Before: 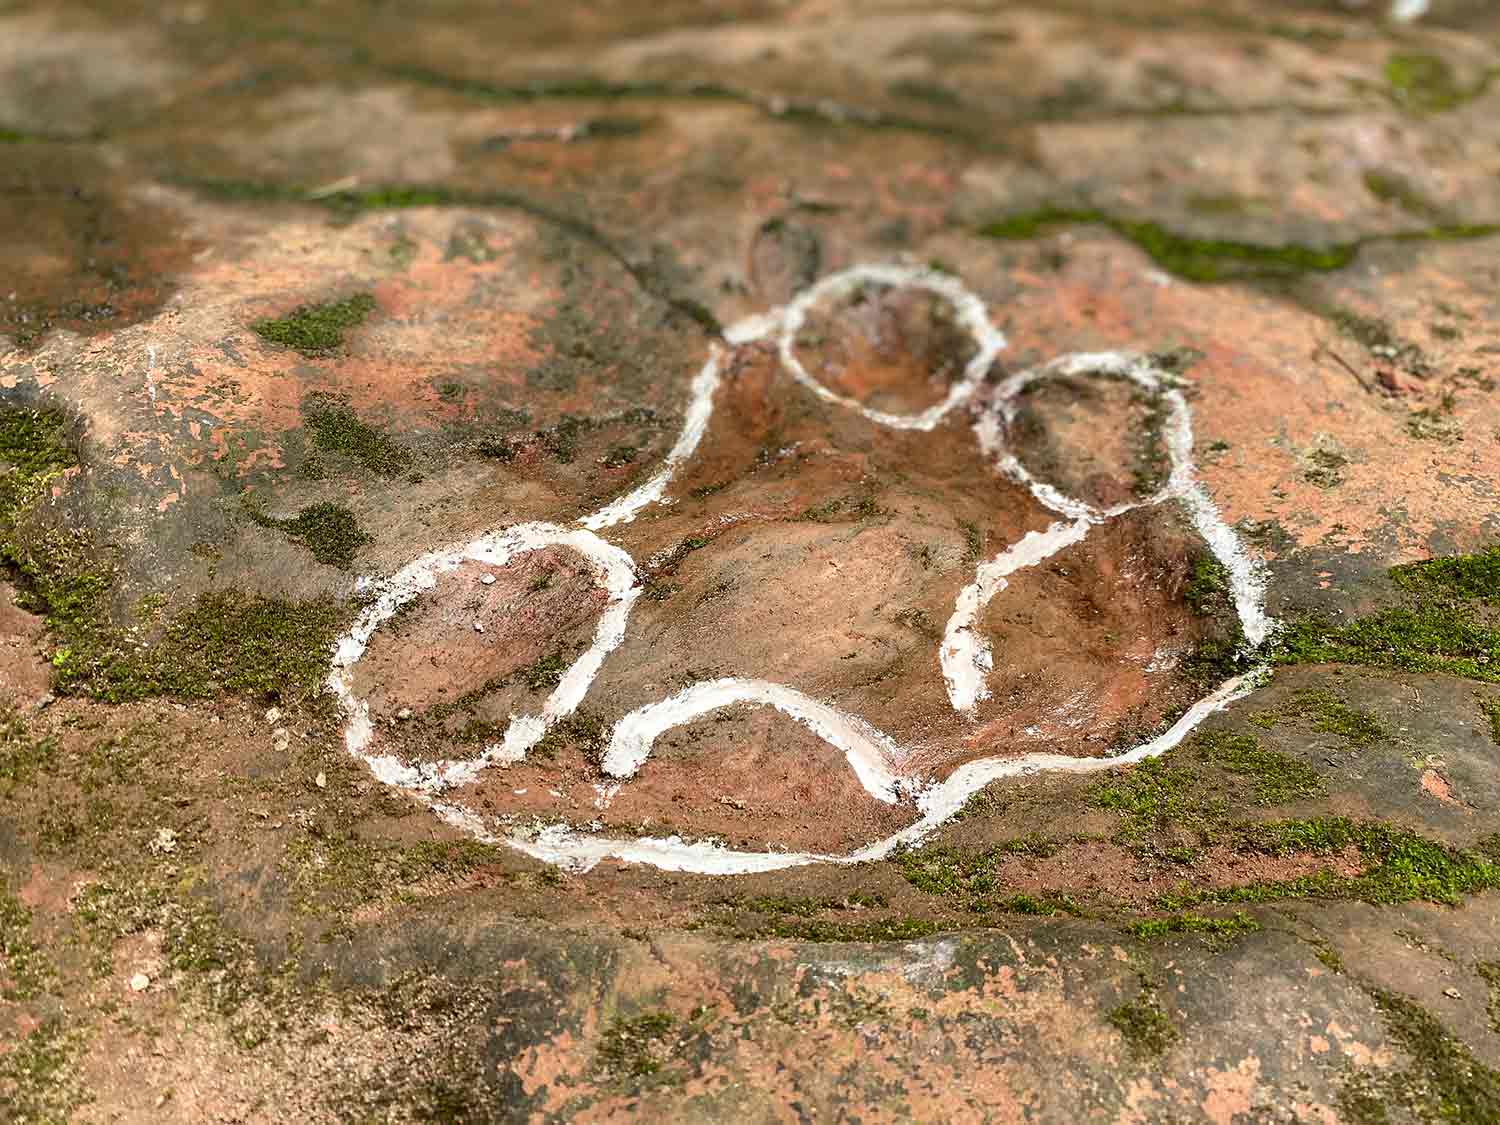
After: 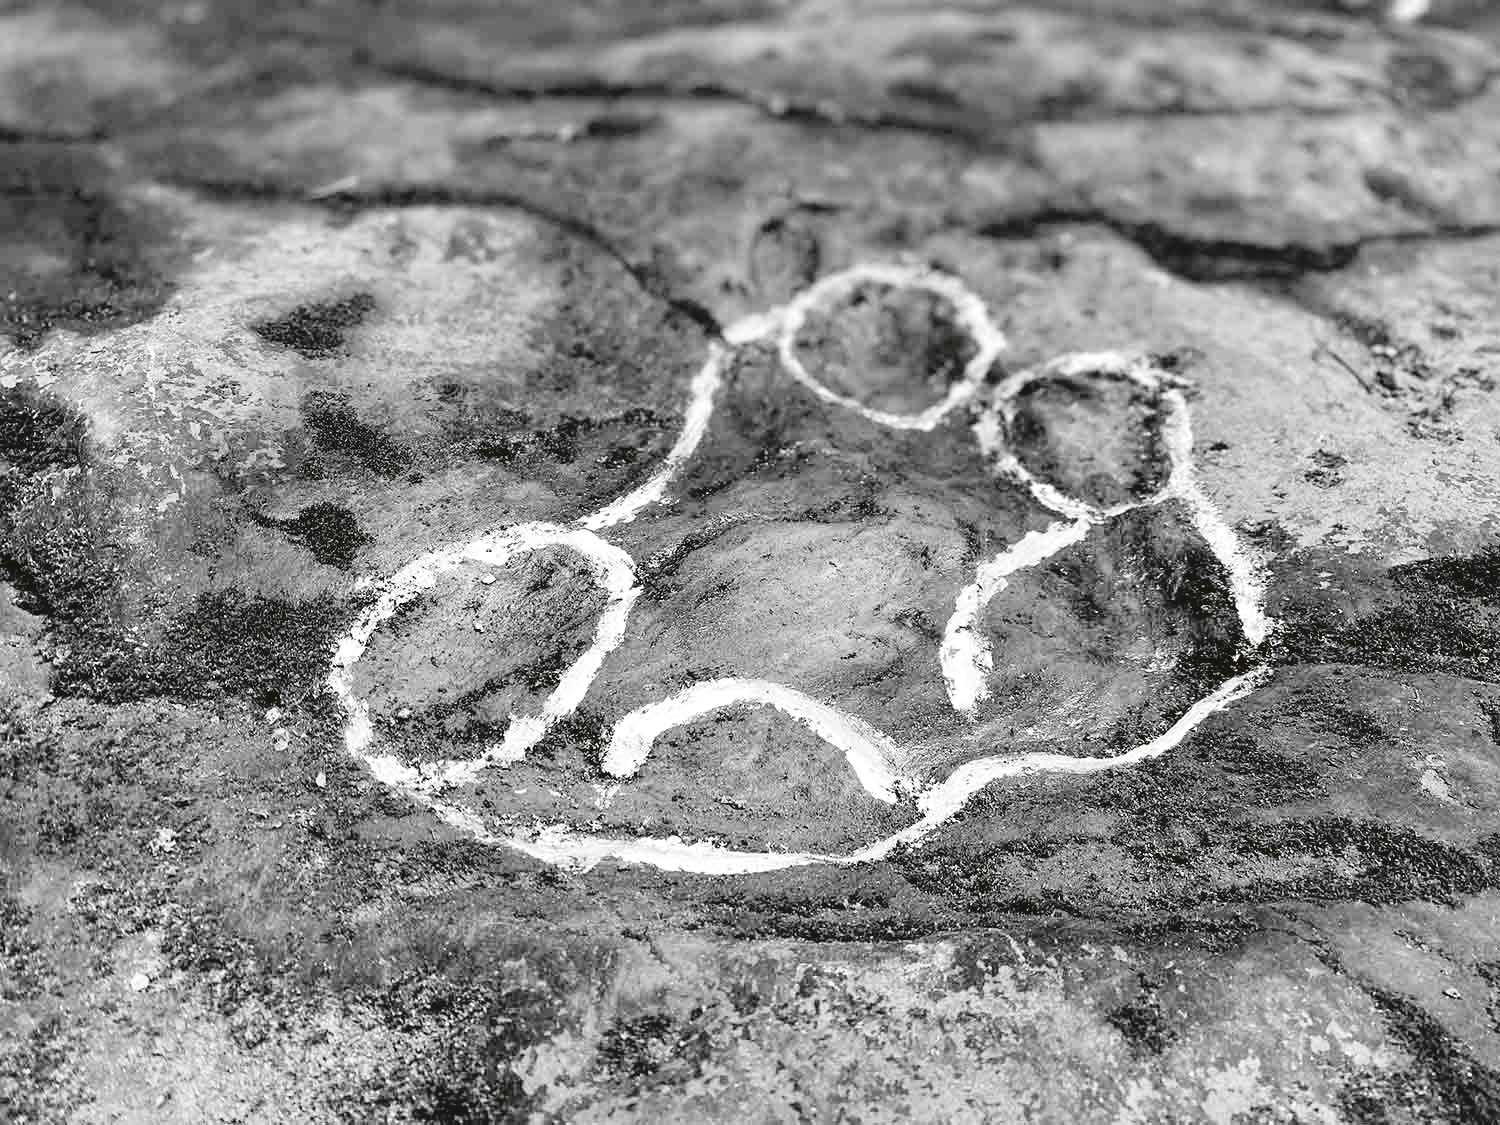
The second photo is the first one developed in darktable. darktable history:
tone curve: curves: ch0 [(0, 0) (0.003, 0.068) (0.011, 0.068) (0.025, 0.068) (0.044, 0.068) (0.069, 0.072) (0.1, 0.072) (0.136, 0.077) (0.177, 0.095) (0.224, 0.126) (0.277, 0.2) (0.335, 0.3) (0.399, 0.407) (0.468, 0.52) (0.543, 0.624) (0.623, 0.721) (0.709, 0.811) (0.801, 0.88) (0.898, 0.942) (1, 1)], preserve colors none
color look up table: target L [93.05, 83.84, 88.12, 79.52, 76.98, 58.12, 65.49, 54.37, 40.31, 43.6, 35.51, 31.46, 0.476, 200.91, 103.26, 77.34, 67, 71.47, 63.22, 59.15, 50.43, 57.48, 47.04, 32.32, 24.42, 21.25, 5.464, 88.12, 85.27, 84.56, 80.97, 70.73, 60.56, 61.19, 83.12, 75.15, 47.24, 52.8, 31.88, 46.83, 26.5, 14.2, 88.12, 90.24, 80.97, 82.41, 55.28, 55.54, 18.94], target a [-0.1, -0.003, -0.002, -0.003, 0, 0.001, 0, 0, 0.001 ×4, 0, 0, 0, -0.001, 0, 0, 0.001, 0.001, 0.001, 0, 0.001, 0.001, 0.001, 0, -0.687, -0.002, -0.002, -0.003, -0.001, -0.002, 0, 0.001, -0.001, -0.002, 0.001, 0, 0.001, 0.001, 0.001, -0.256, -0.002, -0.003, -0.001, -0.002, 0.001, 0.001, -0.127], target b [1.233, 0.024, 0.023, 0.024, 0.002, -0.004, 0.002, 0.002, -0.006, -0.006, -0.006, -0.004, 0, -0.001, -0.002, 0.003, 0.002, 0.002, -0.004, -0.004, -0.004, 0.002, -0.006, -0.006, -0.003, -0.003, 8.474, 0.023, 0.023, 0.024, 0.002, 0.023, 0.002, -0.004, 0.002, 0.023, -0.006, 0.002, -0.006, -0.006, -0.005, 3.359, 0.023, 0.024, 0.002, 0.024, -0.004, -0.004, 1.609], num patches 49
